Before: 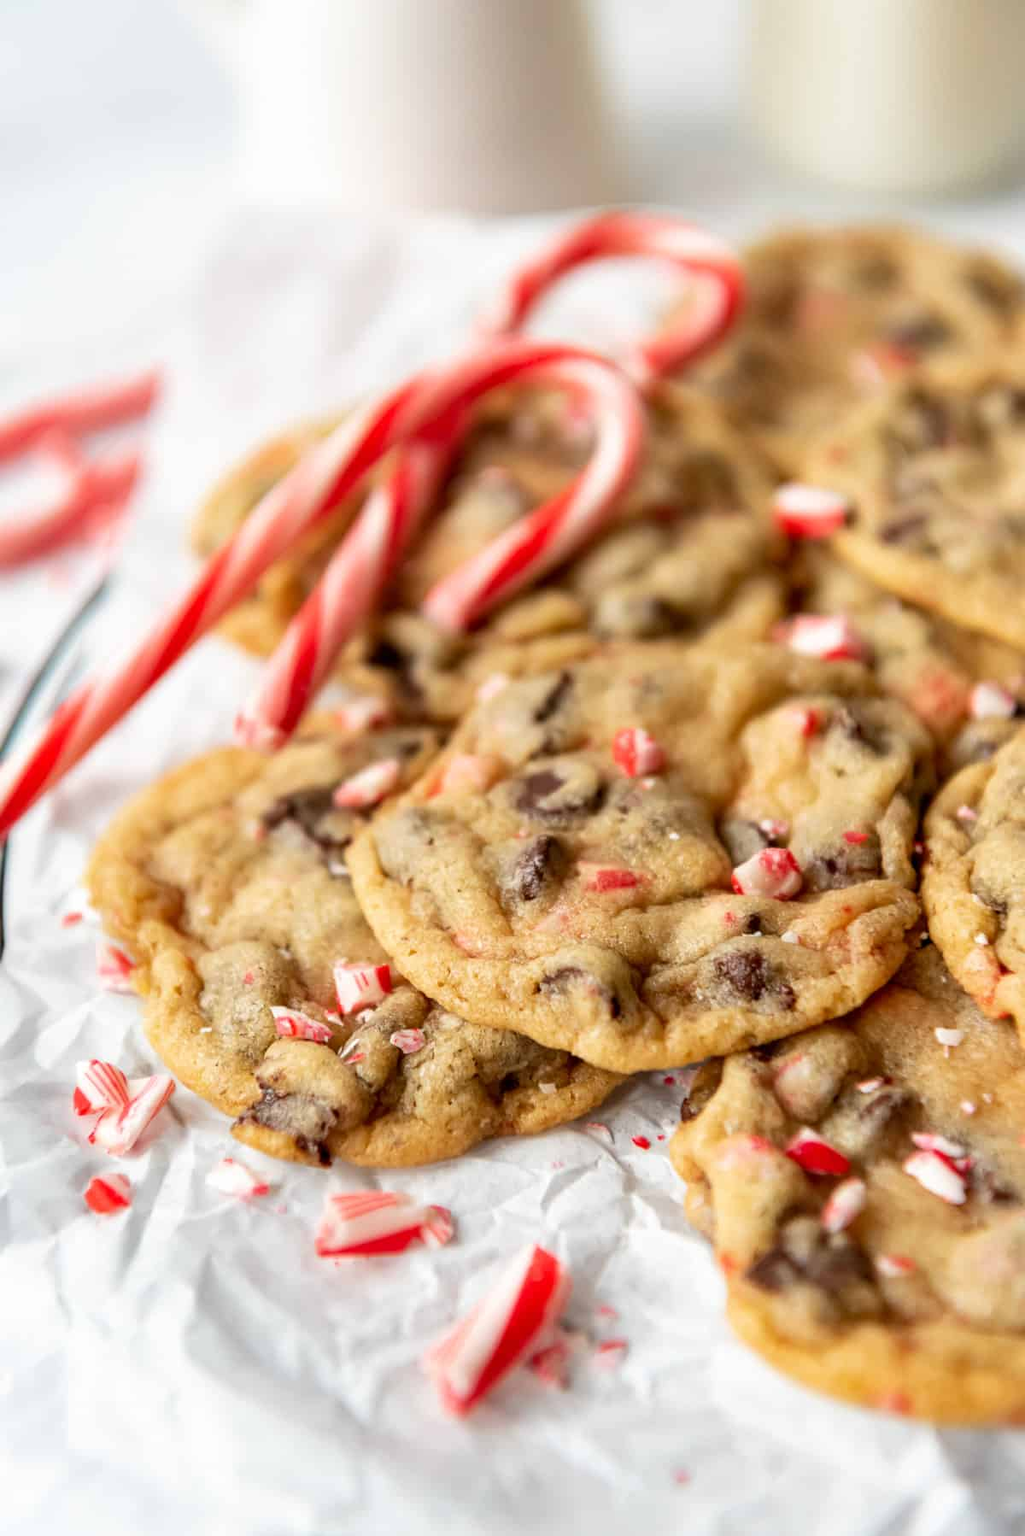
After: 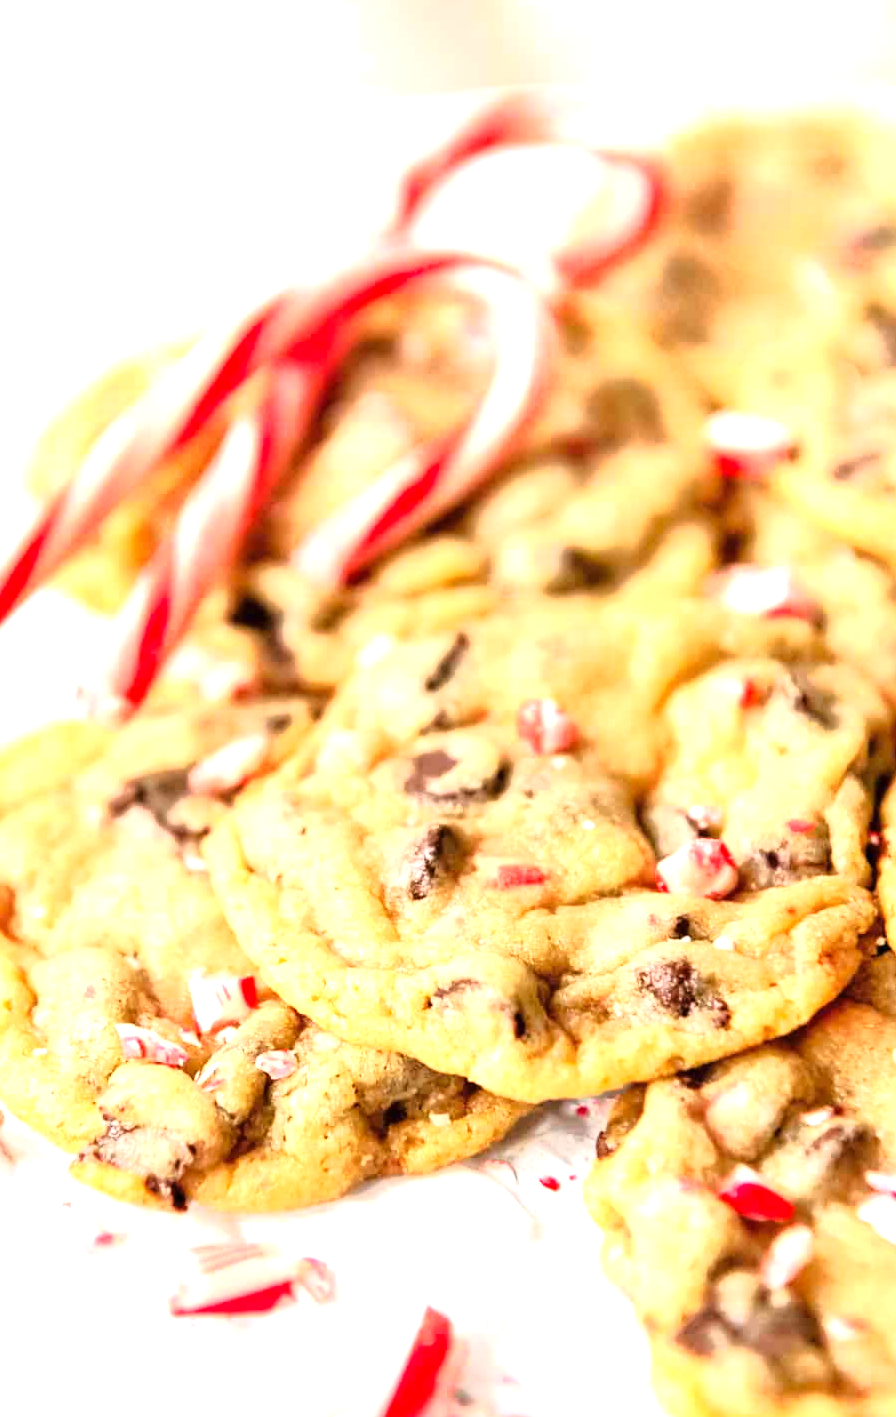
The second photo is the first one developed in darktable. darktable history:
tone curve: curves: ch0 [(0, 0) (0.105, 0.068) (0.195, 0.162) (0.283, 0.283) (0.384, 0.404) (0.485, 0.531) (0.638, 0.681) (0.795, 0.879) (1, 0.977)]; ch1 [(0, 0) (0.161, 0.092) (0.35, 0.33) (0.379, 0.401) (0.456, 0.469) (0.504, 0.501) (0.512, 0.523) (0.58, 0.597) (0.635, 0.646) (1, 1)]; ch2 [(0, 0) (0.371, 0.362) (0.437, 0.437) (0.5, 0.5) (0.53, 0.523) (0.56, 0.58) (0.622, 0.606) (1, 1)], color space Lab, linked channels, preserve colors none
crop: left 16.753%, top 8.567%, right 8.512%, bottom 12.575%
exposure: black level correction 0, exposure 1.503 EV, compensate highlight preservation false
